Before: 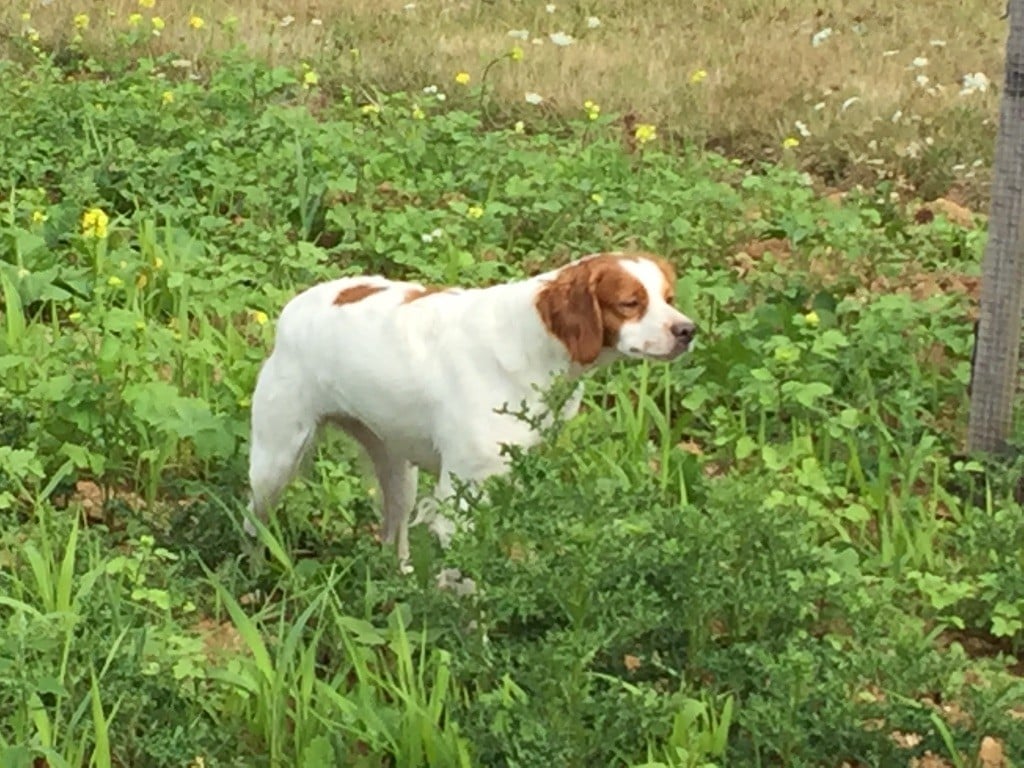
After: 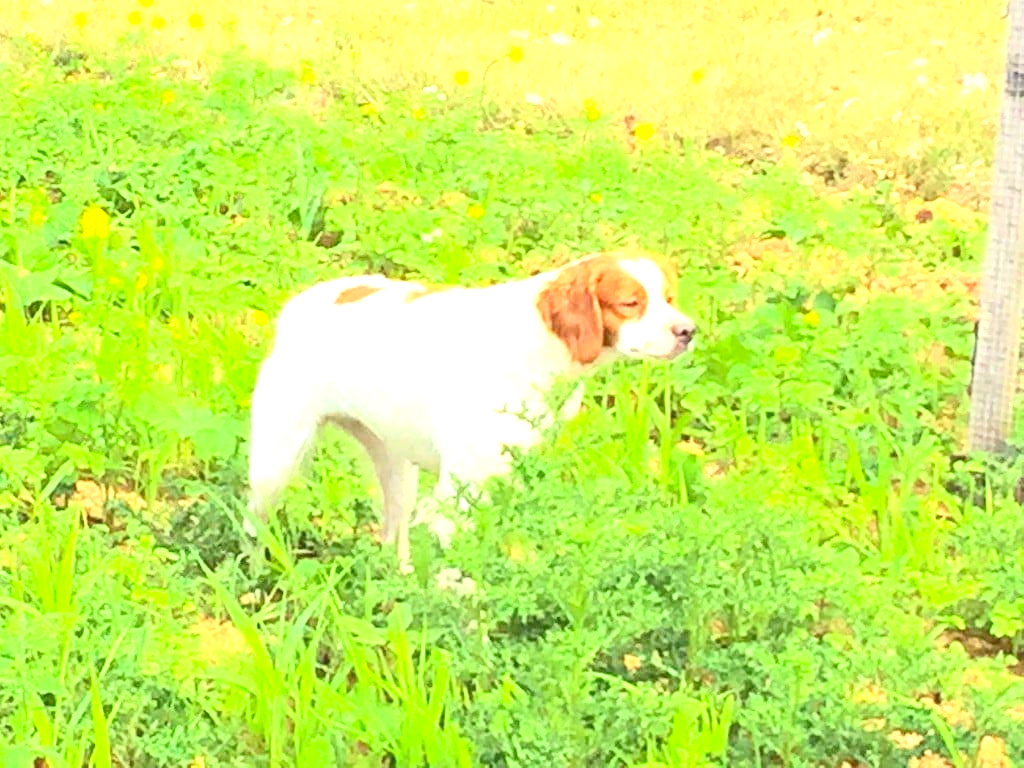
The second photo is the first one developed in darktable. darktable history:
contrast brightness saturation: contrast 0.245, brightness 0.255, saturation 0.382
exposure: black level correction 0, exposure 1.75 EV, compensate exposure bias true, compensate highlight preservation false
